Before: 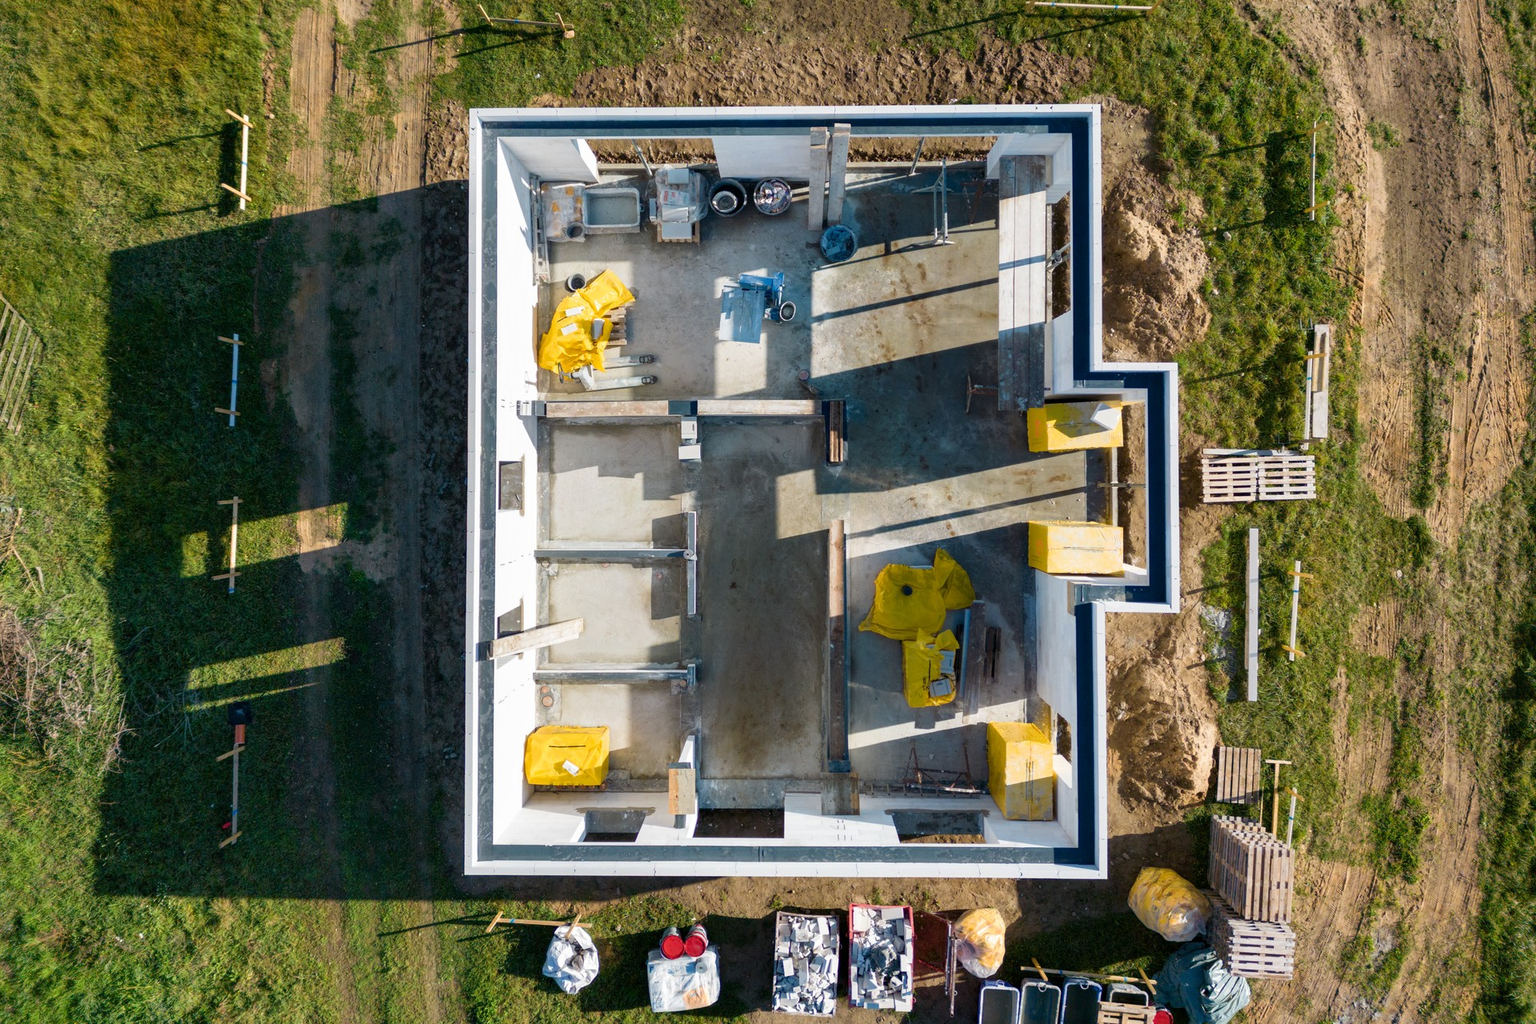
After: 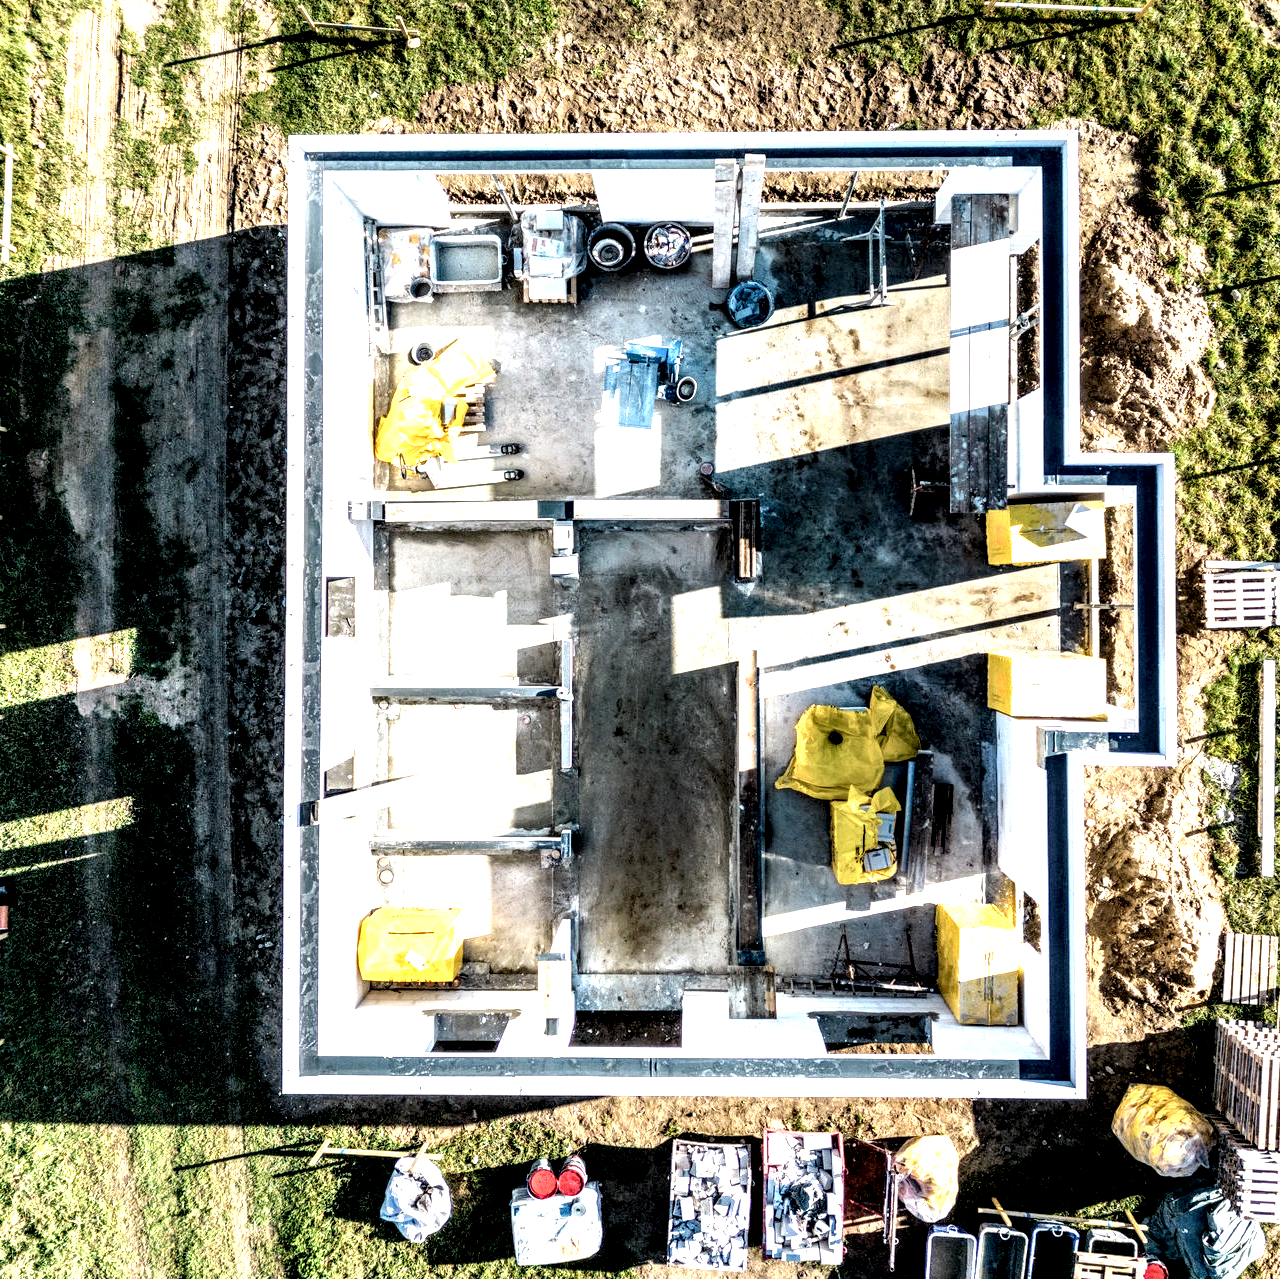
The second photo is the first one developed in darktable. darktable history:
contrast brightness saturation: brightness 0.151
crop and rotate: left 15.56%, right 17.766%
tone equalizer: -8 EV -0.789 EV, -7 EV -0.721 EV, -6 EV -0.622 EV, -5 EV -0.389 EV, -3 EV 0.4 EV, -2 EV 0.6 EV, -1 EV 0.675 EV, +0 EV 0.747 EV
local contrast: highlights 112%, shadows 45%, detail 295%
